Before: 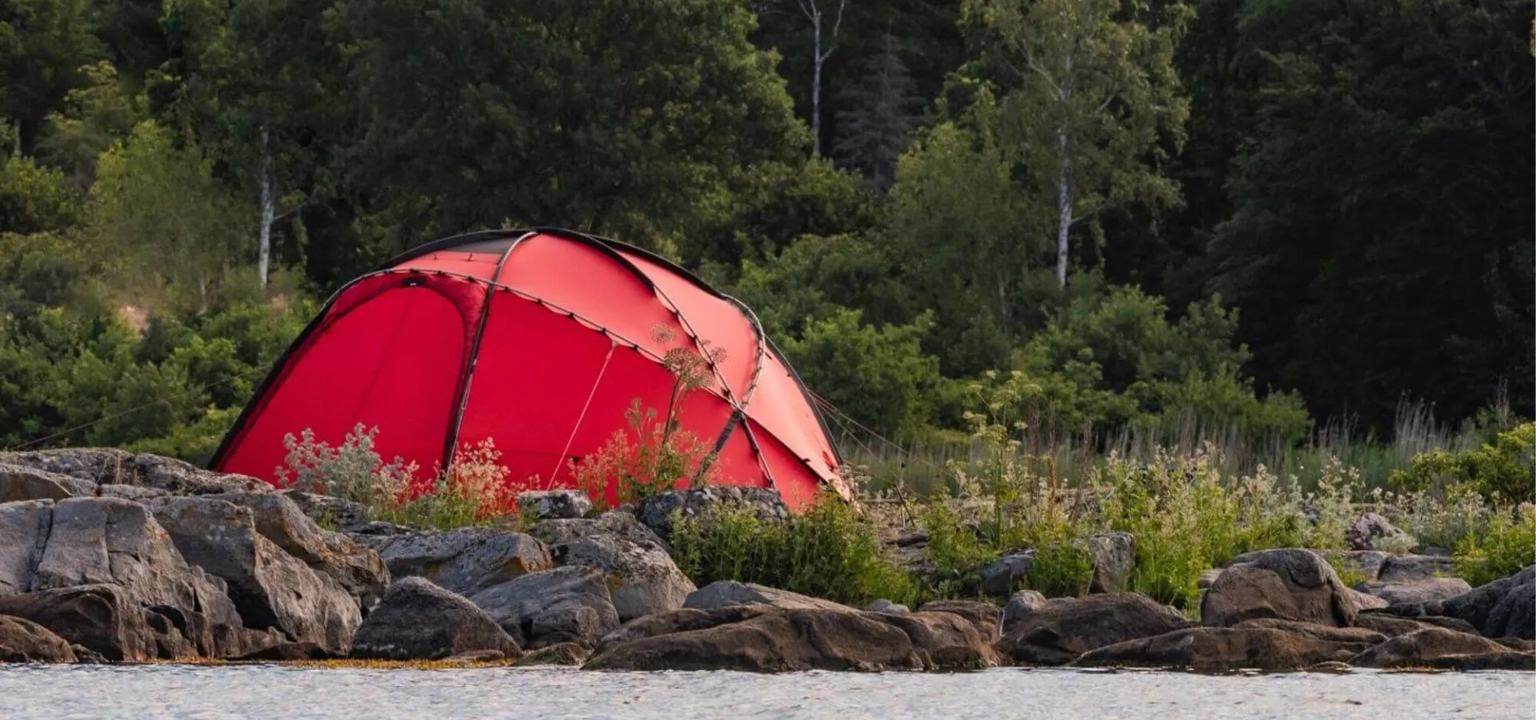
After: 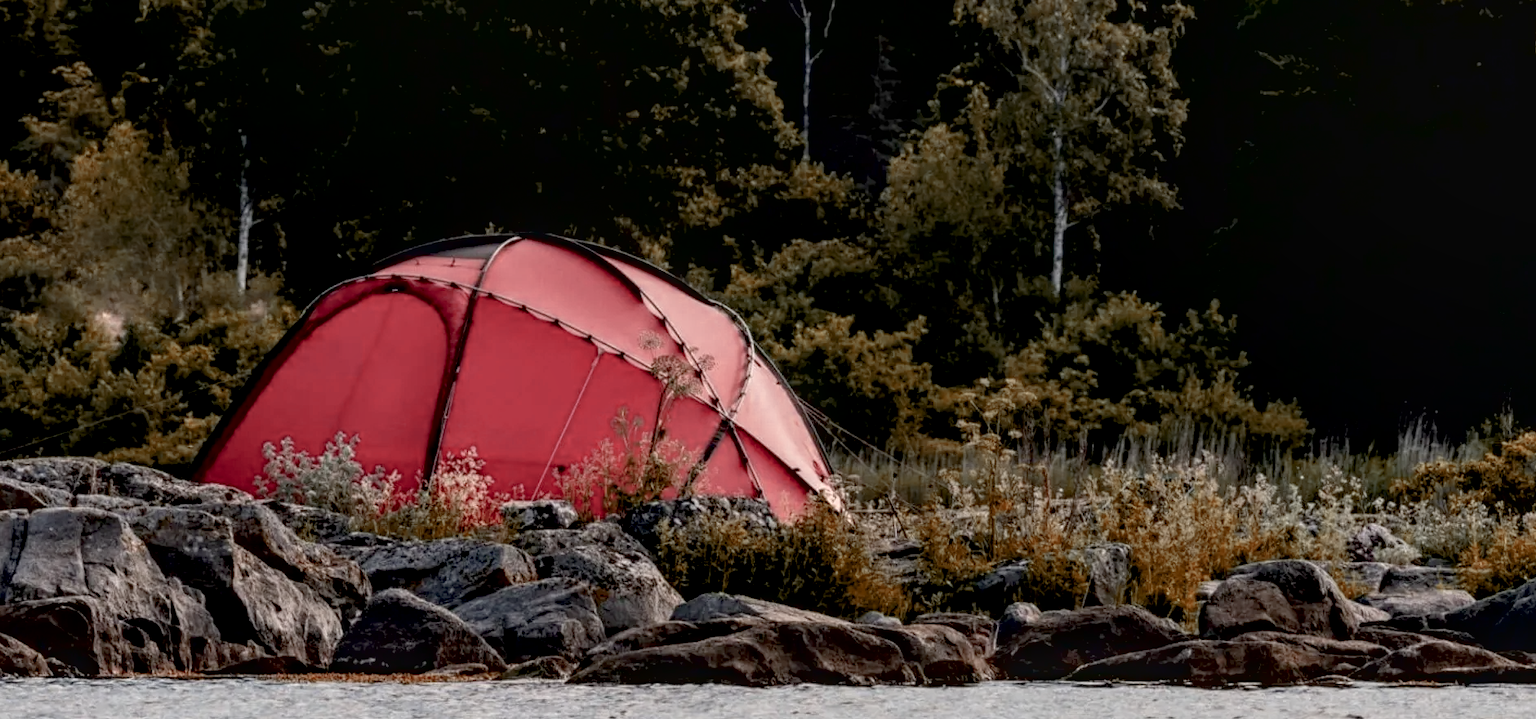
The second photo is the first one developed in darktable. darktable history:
contrast brightness saturation: contrast -0.05, saturation -0.41
local contrast: detail 140%
crop: left 1.743%, right 0.268%, bottom 2.011%
color zones: curves: ch0 [(0.006, 0.385) (0.143, 0.563) (0.243, 0.321) (0.352, 0.464) (0.516, 0.456) (0.625, 0.5) (0.75, 0.5) (0.875, 0.5)]; ch1 [(0, 0.5) (0.134, 0.504) (0.246, 0.463) (0.421, 0.515) (0.5, 0.56) (0.625, 0.5) (0.75, 0.5) (0.875, 0.5)]; ch2 [(0, 0.5) (0.131, 0.426) (0.307, 0.289) (0.38, 0.188) (0.513, 0.216) (0.625, 0.548) (0.75, 0.468) (0.838, 0.396) (0.971, 0.311)]
exposure: black level correction 0.029, exposure -0.073 EV, compensate highlight preservation false
